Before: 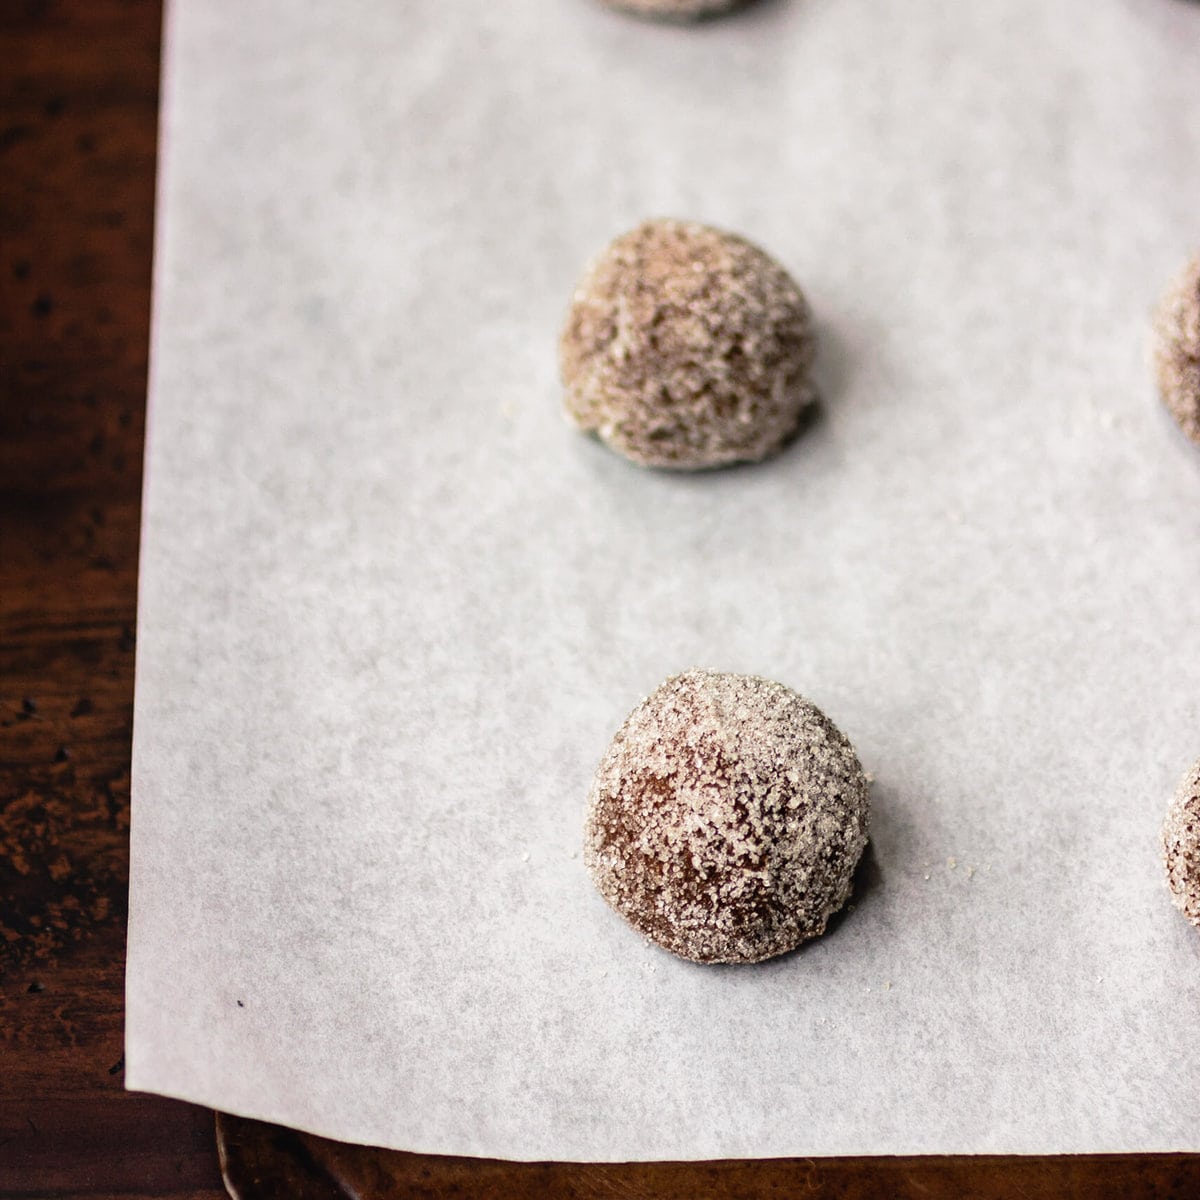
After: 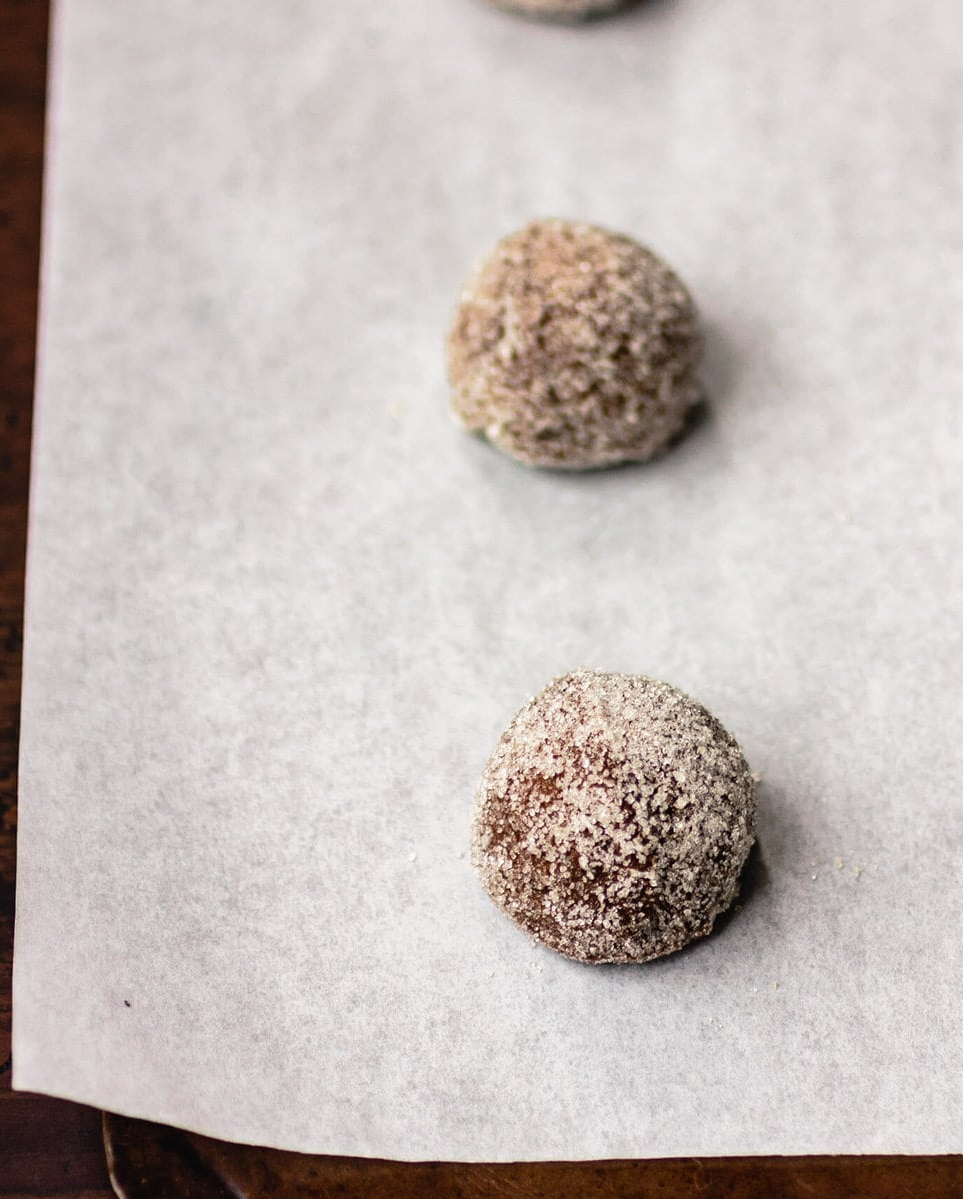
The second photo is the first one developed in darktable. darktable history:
crop and rotate: left 9.491%, right 10.179%
